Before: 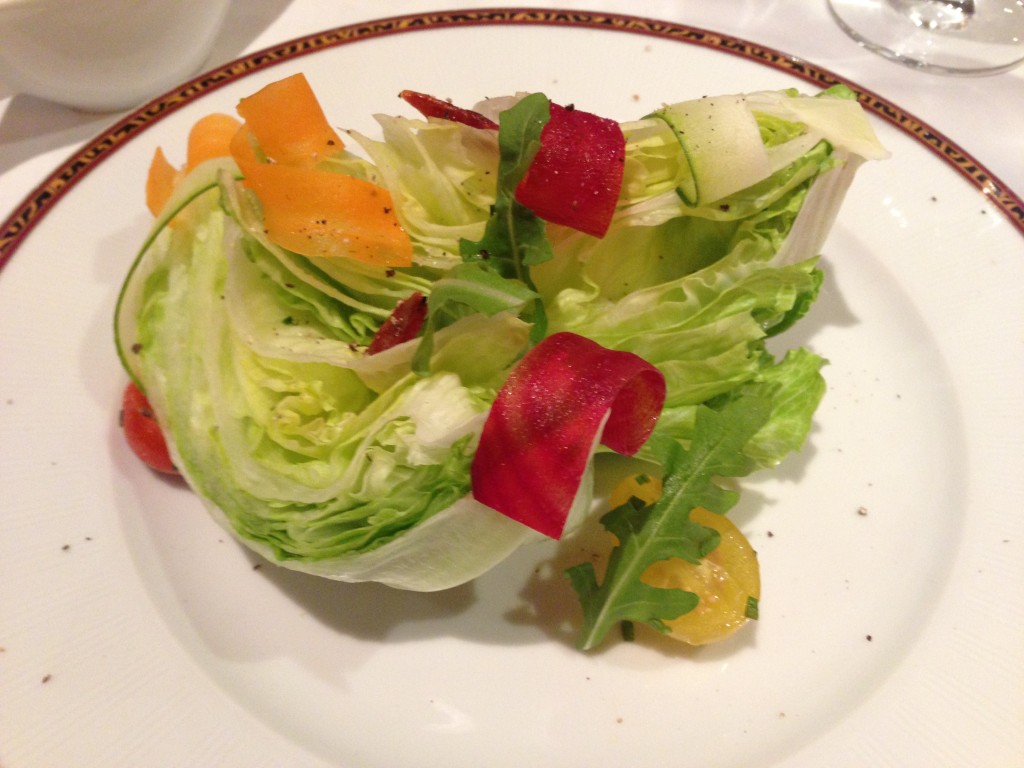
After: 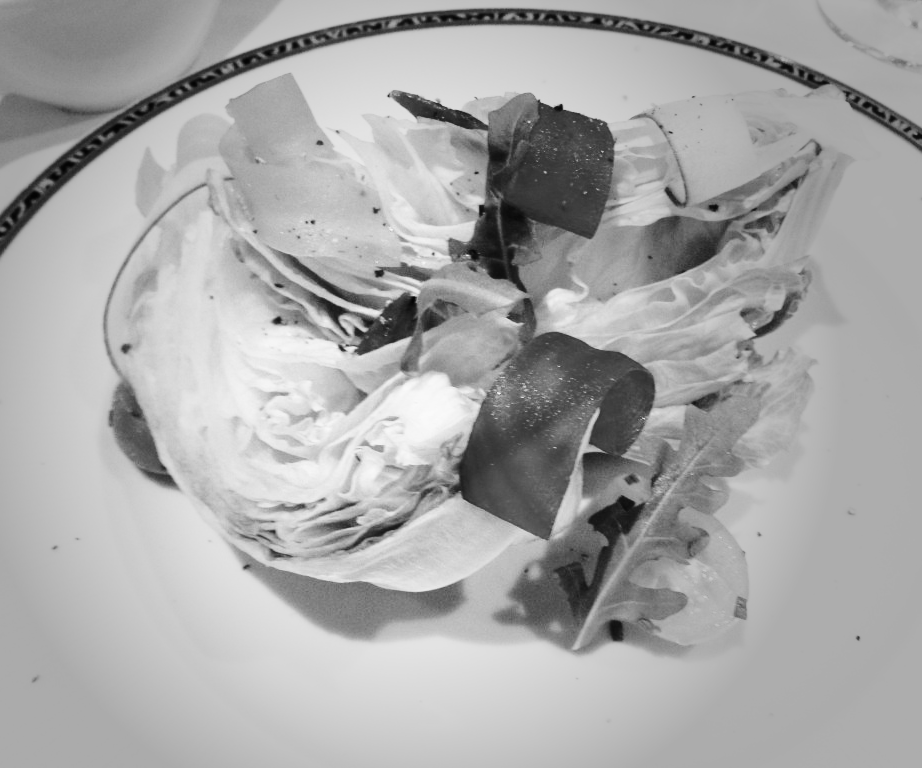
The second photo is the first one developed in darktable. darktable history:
crop and rotate: left 1.088%, right 8.807%
graduated density: density 0.38 EV, hardness 21%, rotation -6.11°, saturation 32%
exposure: exposure 0.014 EV, compensate highlight preservation false
base curve: curves: ch0 [(0, 0) (0.028, 0.03) (0.121, 0.232) (0.46, 0.748) (0.859, 0.968) (1, 1)], preserve colors none
color contrast: green-magenta contrast 0, blue-yellow contrast 0
vignetting: fall-off start 33.76%, fall-off radius 64.94%, brightness -0.575, center (-0.12, -0.002), width/height ratio 0.959
rgb levels: mode RGB, independent channels, levels [[0, 0.5, 1], [0, 0.521, 1], [0, 0.536, 1]]
contrast brightness saturation: contrast 0.28
